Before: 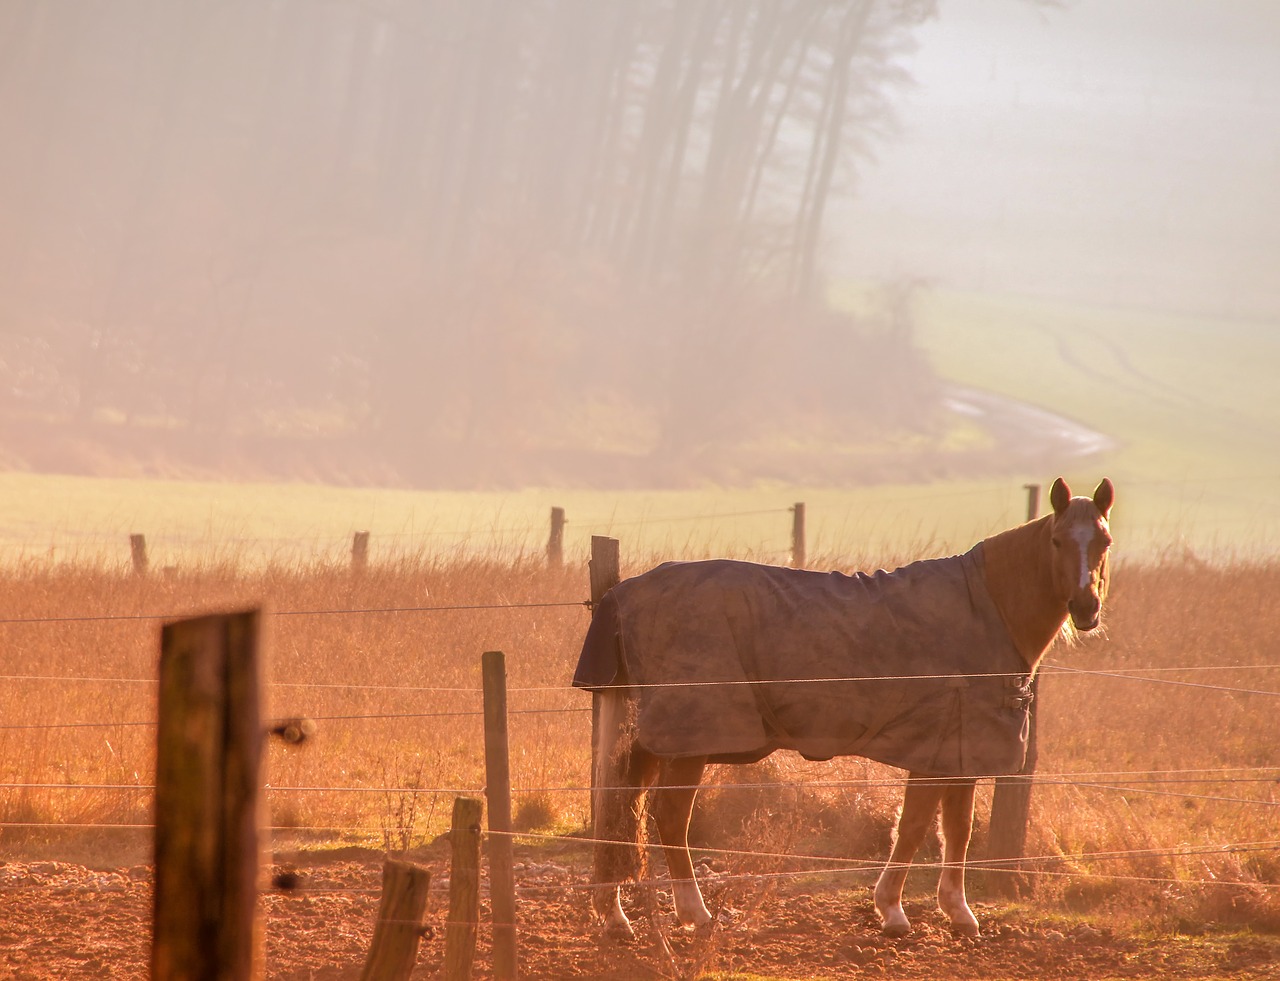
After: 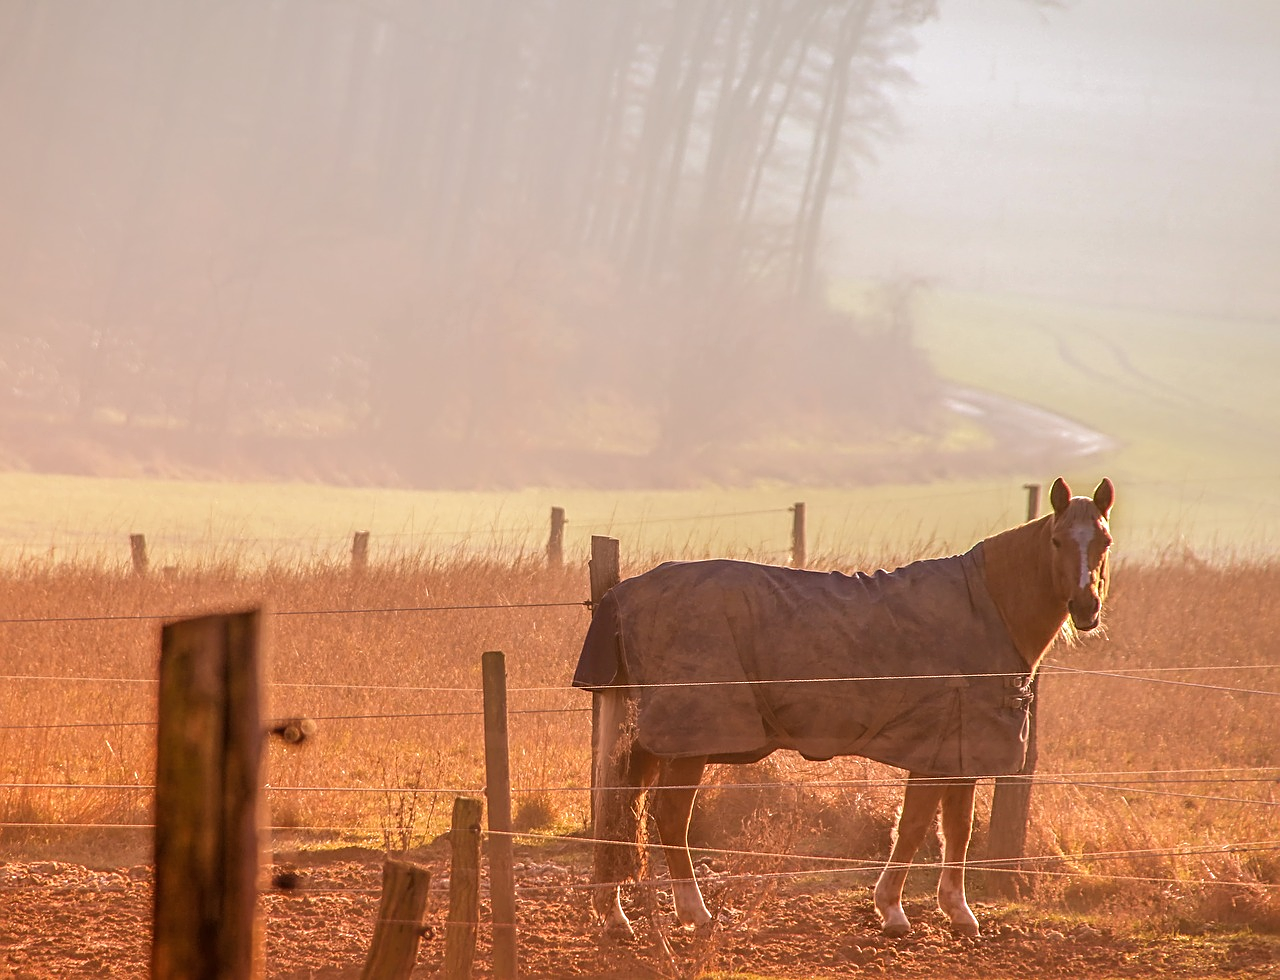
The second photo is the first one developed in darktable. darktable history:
sharpen: radius 2.731
local contrast: detail 110%
crop: bottom 0.071%
